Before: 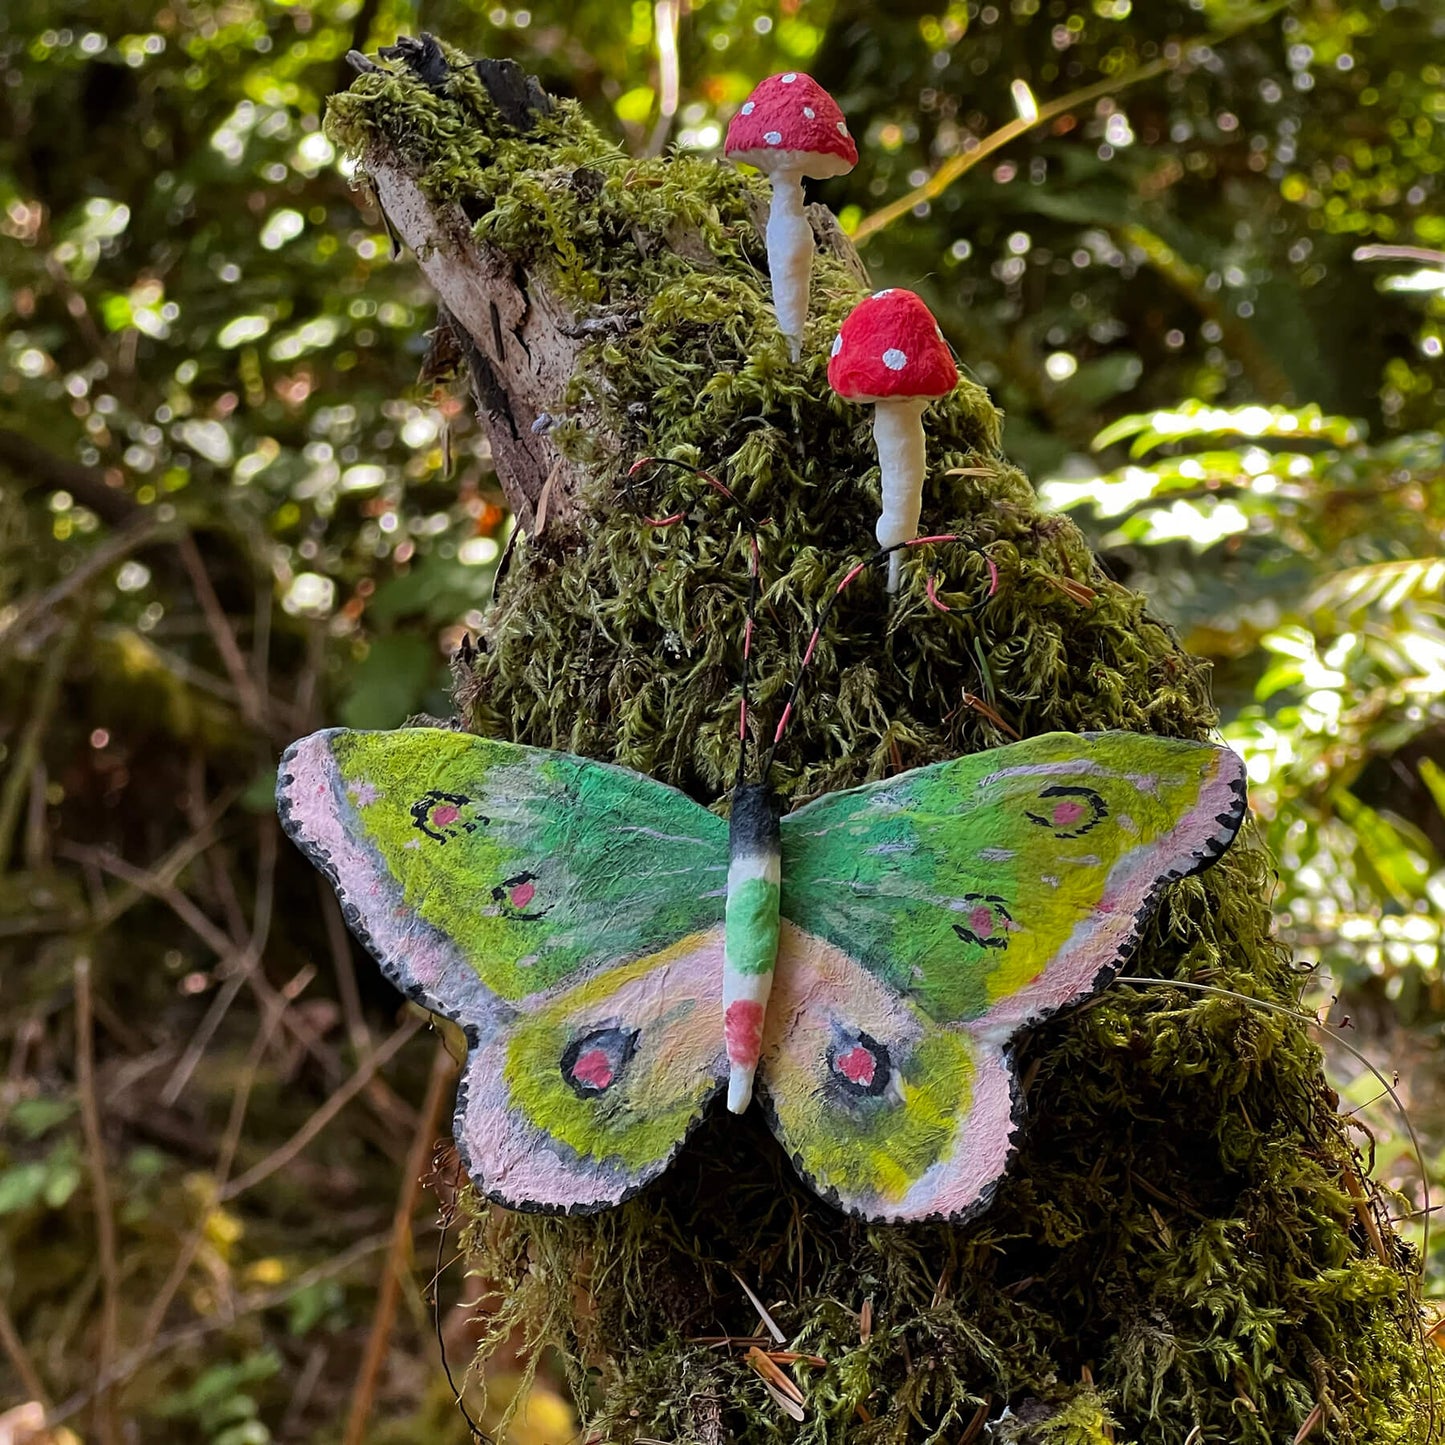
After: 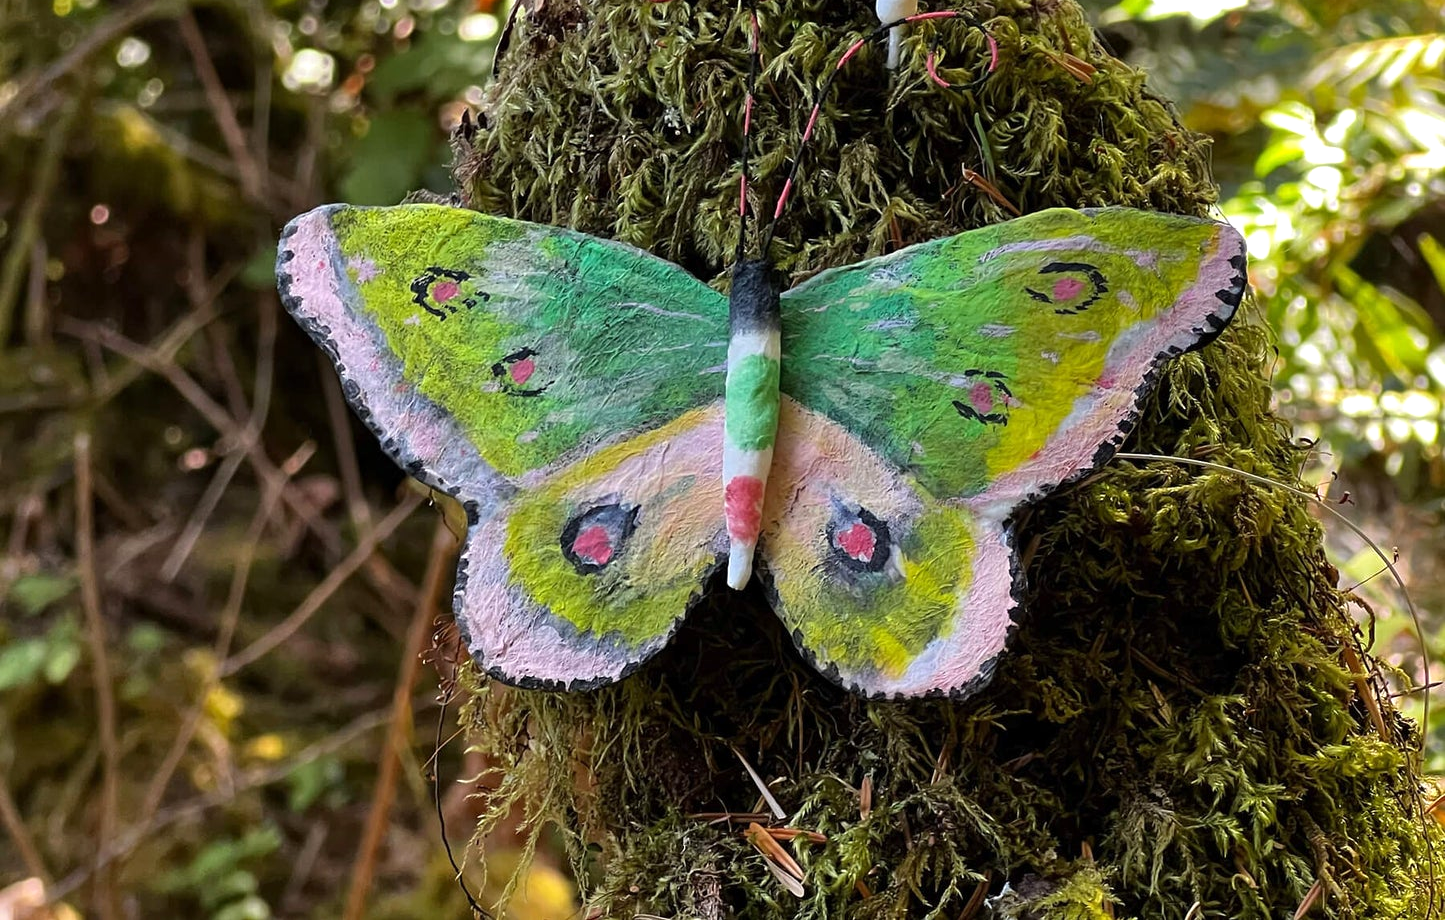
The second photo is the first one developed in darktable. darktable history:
crop and rotate: top 36.322%
exposure: exposure 0.233 EV, compensate exposure bias true, compensate highlight preservation false
